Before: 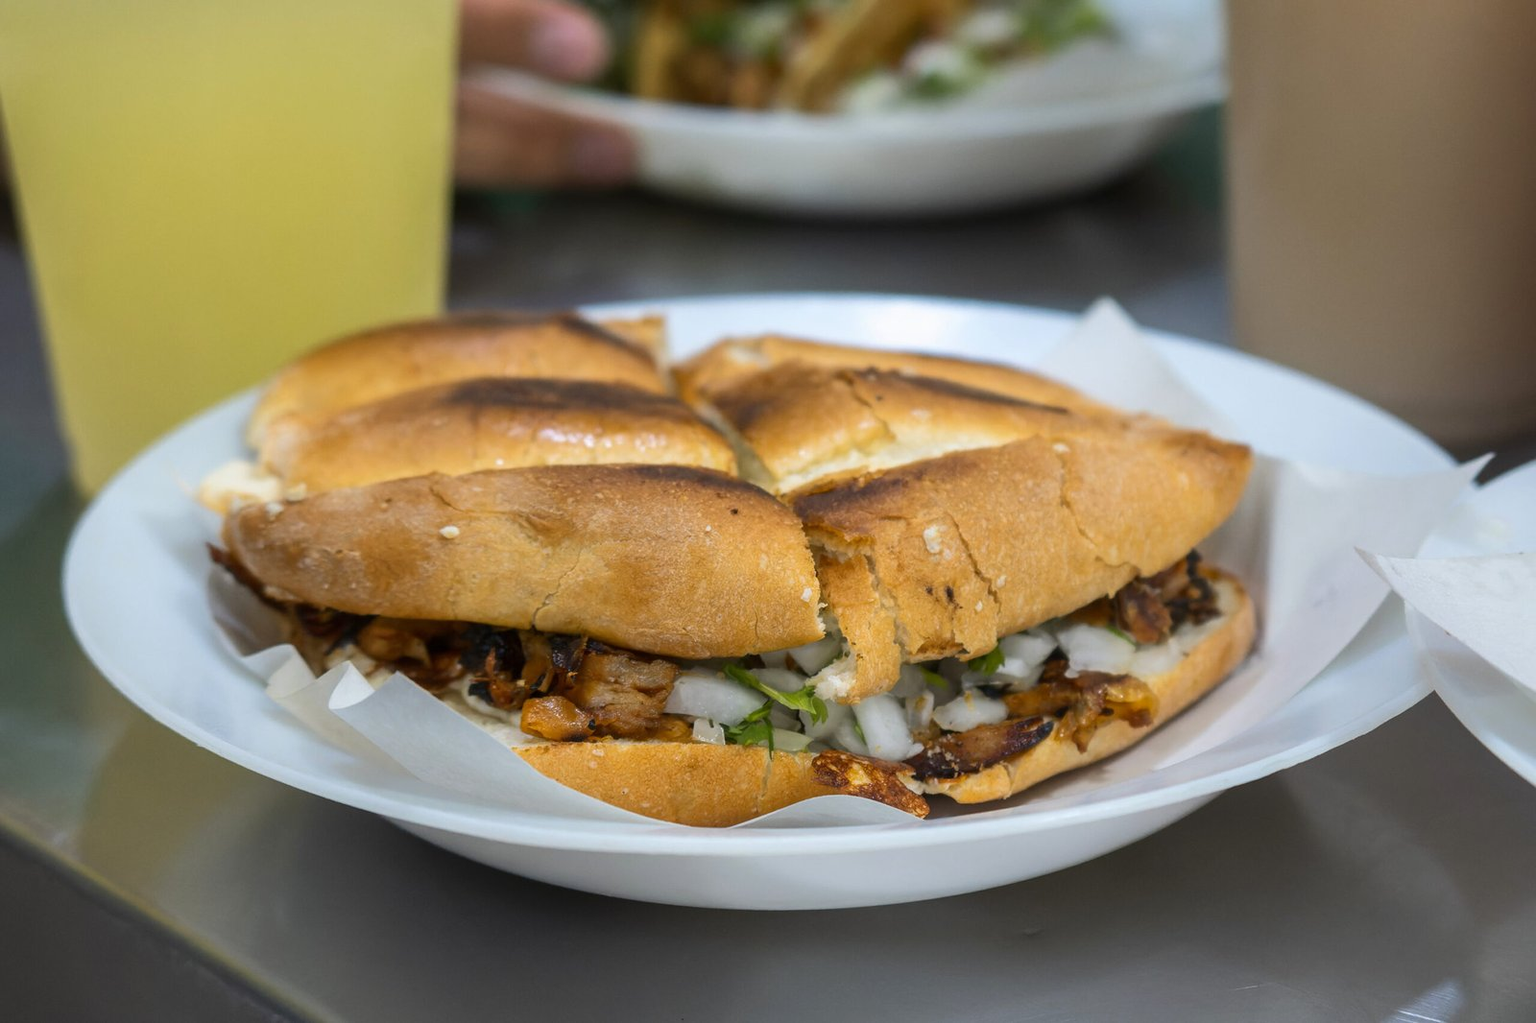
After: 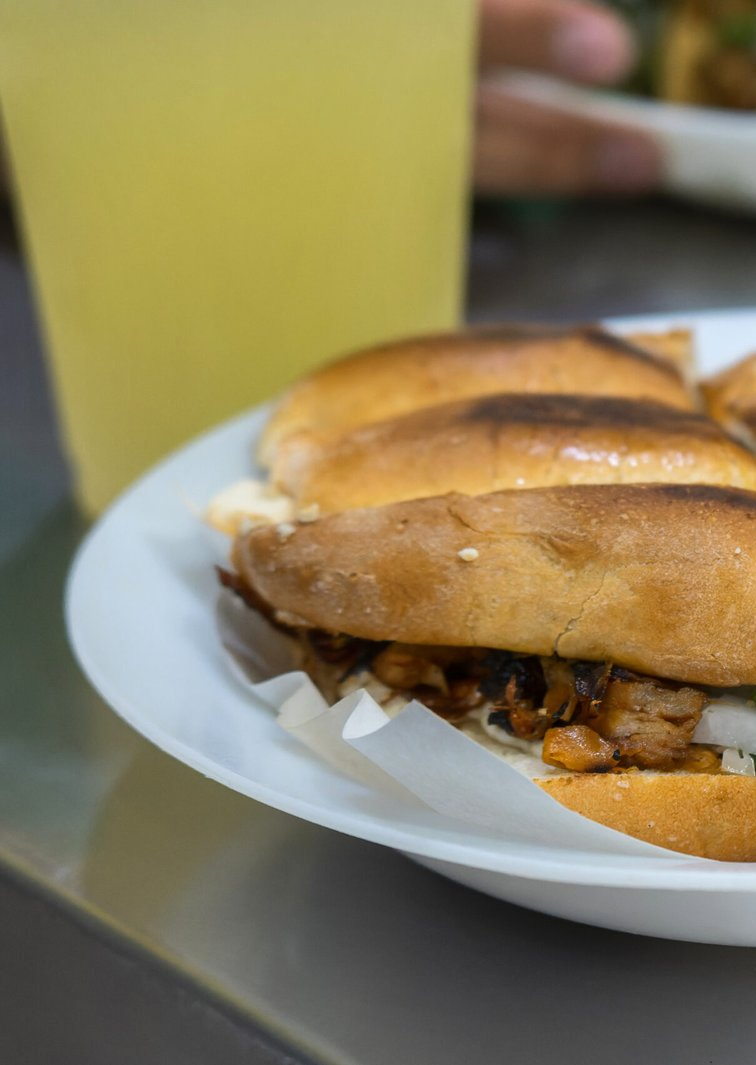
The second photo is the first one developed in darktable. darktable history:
crop and rotate: left 0.015%, top 0%, right 52.674%
shadows and highlights: shadows 48.71, highlights -40.63, highlights color adjustment 46.33%, soften with gaussian
